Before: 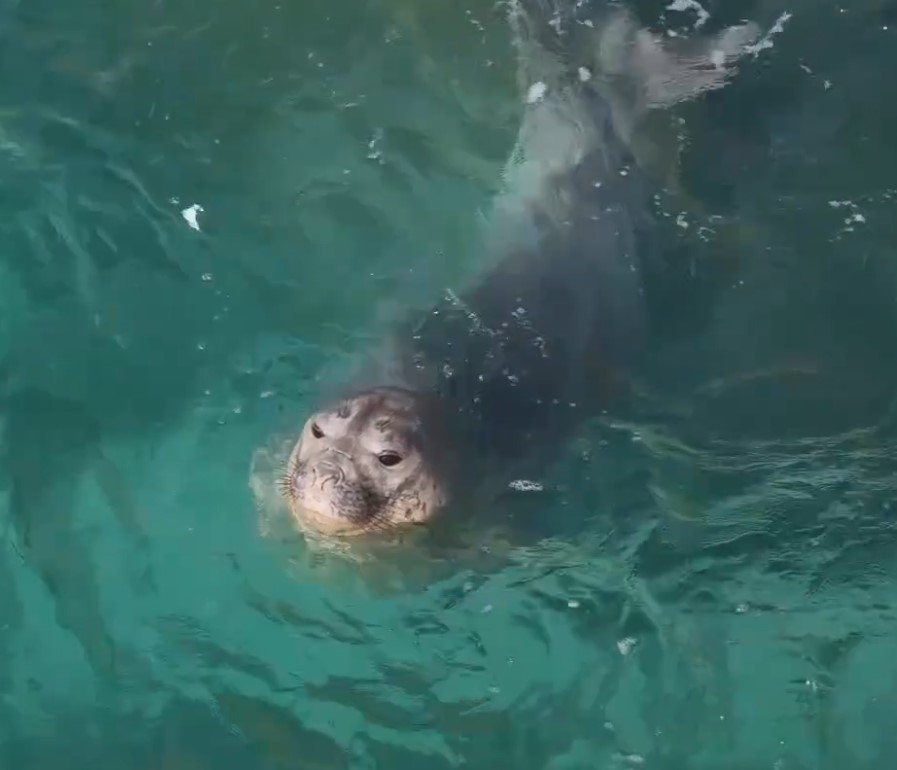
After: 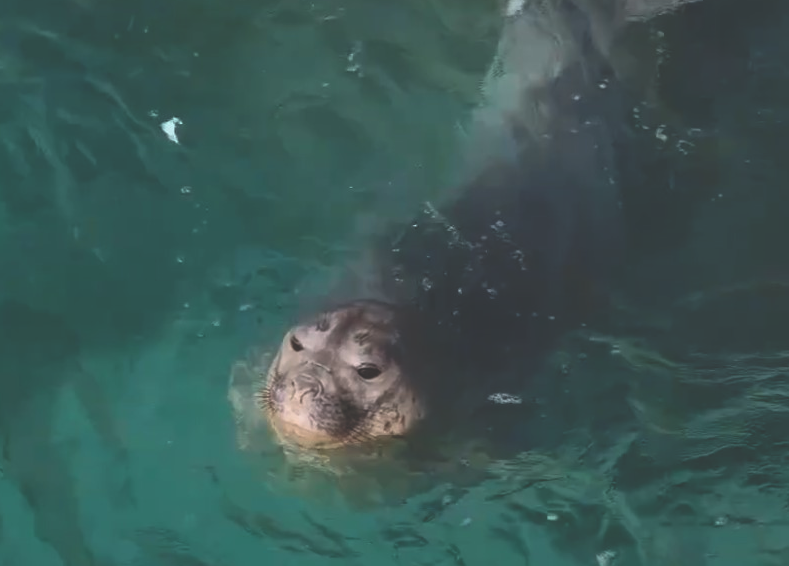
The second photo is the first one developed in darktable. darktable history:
crop and rotate: left 2.425%, top 11.305%, right 9.6%, bottom 15.08%
rgb curve: curves: ch0 [(0, 0.186) (0.314, 0.284) (0.775, 0.708) (1, 1)], compensate middle gray true, preserve colors none
